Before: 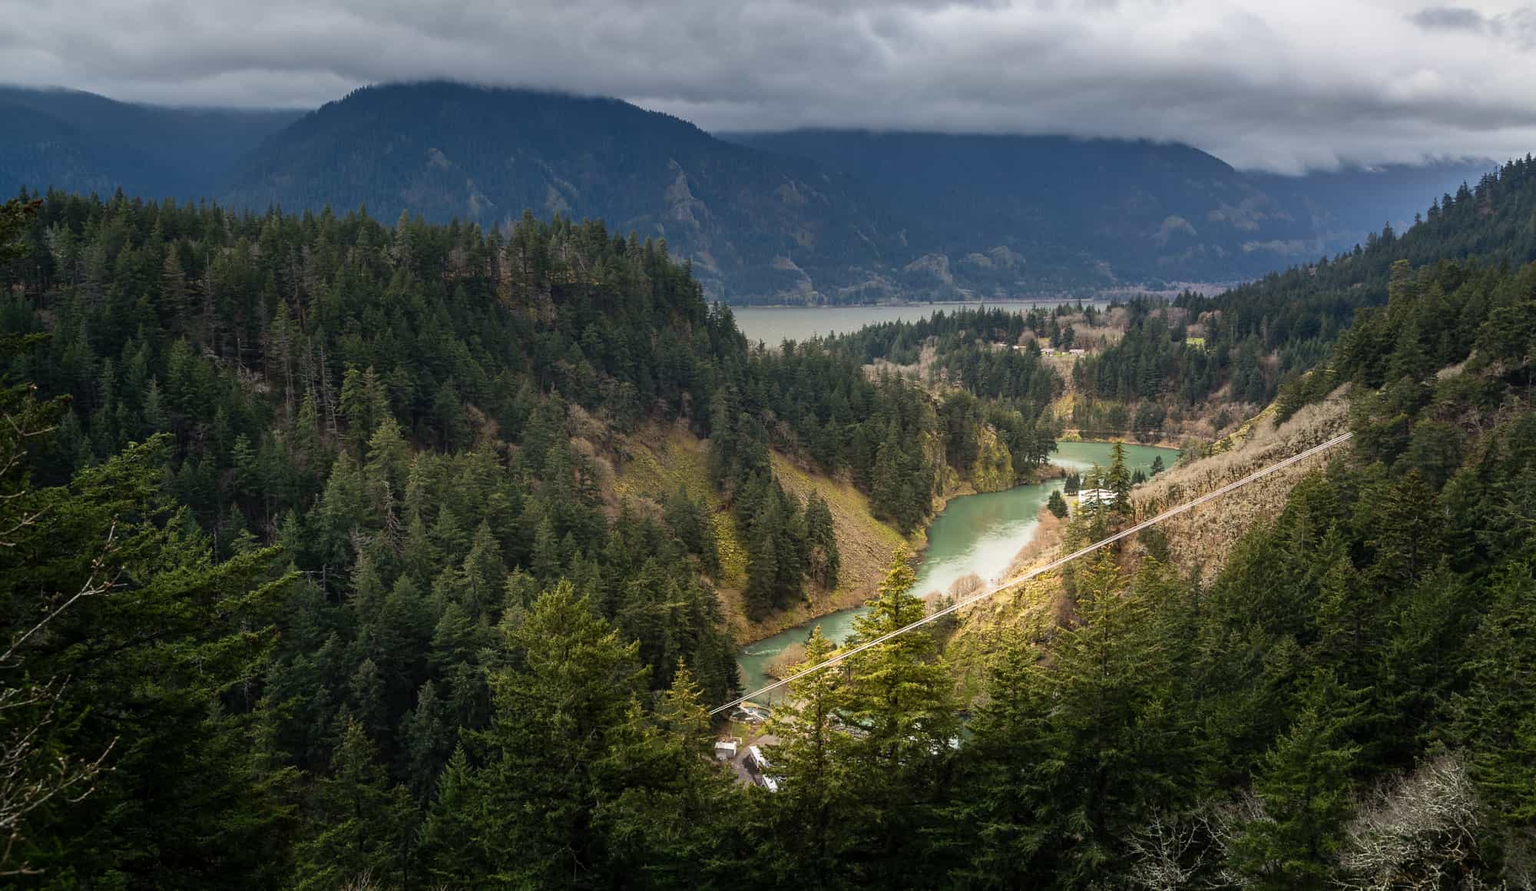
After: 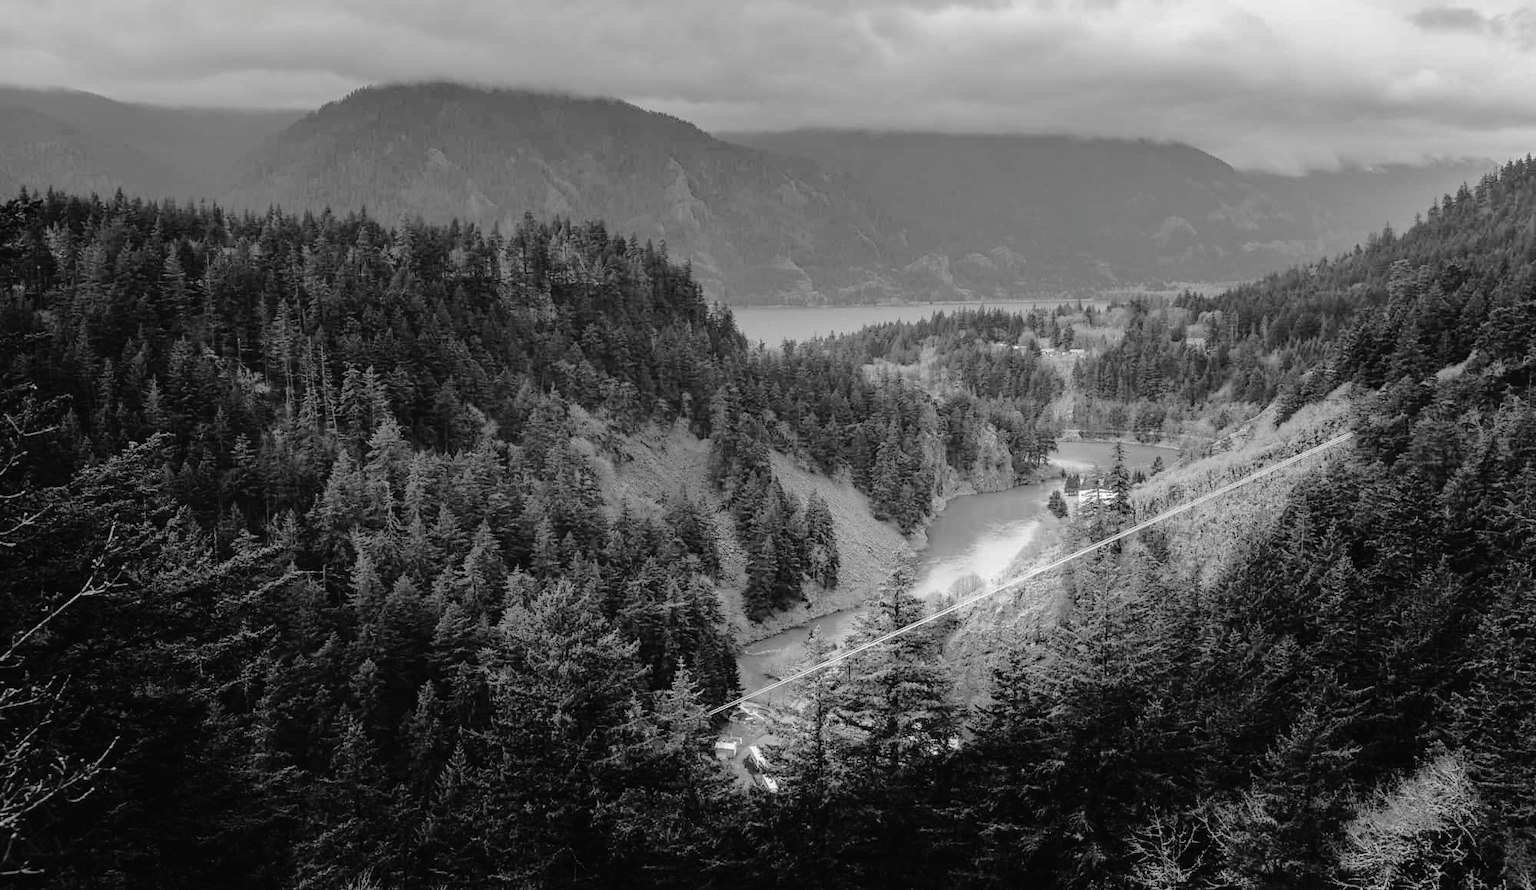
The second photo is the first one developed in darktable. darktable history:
tone curve: curves: ch0 [(0, 0) (0.003, 0.019) (0.011, 0.019) (0.025, 0.023) (0.044, 0.032) (0.069, 0.046) (0.1, 0.073) (0.136, 0.129) (0.177, 0.207) (0.224, 0.295) (0.277, 0.394) (0.335, 0.48) (0.399, 0.524) (0.468, 0.575) (0.543, 0.628) (0.623, 0.684) (0.709, 0.739) (0.801, 0.808) (0.898, 0.9) (1, 1)], preserve colors none
color look up table: target L [84.2, 86.34, 65.49, 72.21, 66.62, 43.19, 51.22, 44, 53.98, 30.59, 34.03, 18.47, 200.09, 94.1, 72.21, 79.52, 66.24, 71.1, 59.41, 57.48, 68.49, 63.98, 57.48, 40.73, 27.31, 6.319, 92.7, 82.76, 74.42, 69.24, 75.15, 75.15, 70.73, 60.94, 66.24, 62.08, 51.22, 52.8, 44.82, 21.47, 21.24, 8.248, 80.24, 67.74, 66.24, 50.43, 54.76, 29.07, 4.68], target a [0, 0, 0, -0.002, 0, -0.001 ×4, 0, -0.001, 0.001, 0, 0, -0.002, 0, -0.001, 0, -0.002, 0, -0.001, -0.002, 0, -0.001, 0.001, 0, 0, 0, -0.001, -0.002, -0.001 ×5, 0, -0.001, -0.002, -0.001, 0.001, 0.001, 0, 0, -0.001 ×4, 0.001, 0], target b [0, 0, 0.002, 0.02, 0.001, 0.018, 0.018, 0.003, 0.01, -0.003, 0.004, -0.003, 0, 0, 0.02, 0, 0.019, 0, 0.019, 0.002, 0.001, 0.019, 0.002, 0.004, -0.003, -0.001, 0, 0, 0.001, 0.02, 0.019, 0.019, 0.019, 0.002, 0.019, 0.001, 0.018, 0.019, 0.018, -0.003, -0.003, -0.001, 0, 0.019, 0.019, 0.003, 0.002, -0.003, 0.002], num patches 49
